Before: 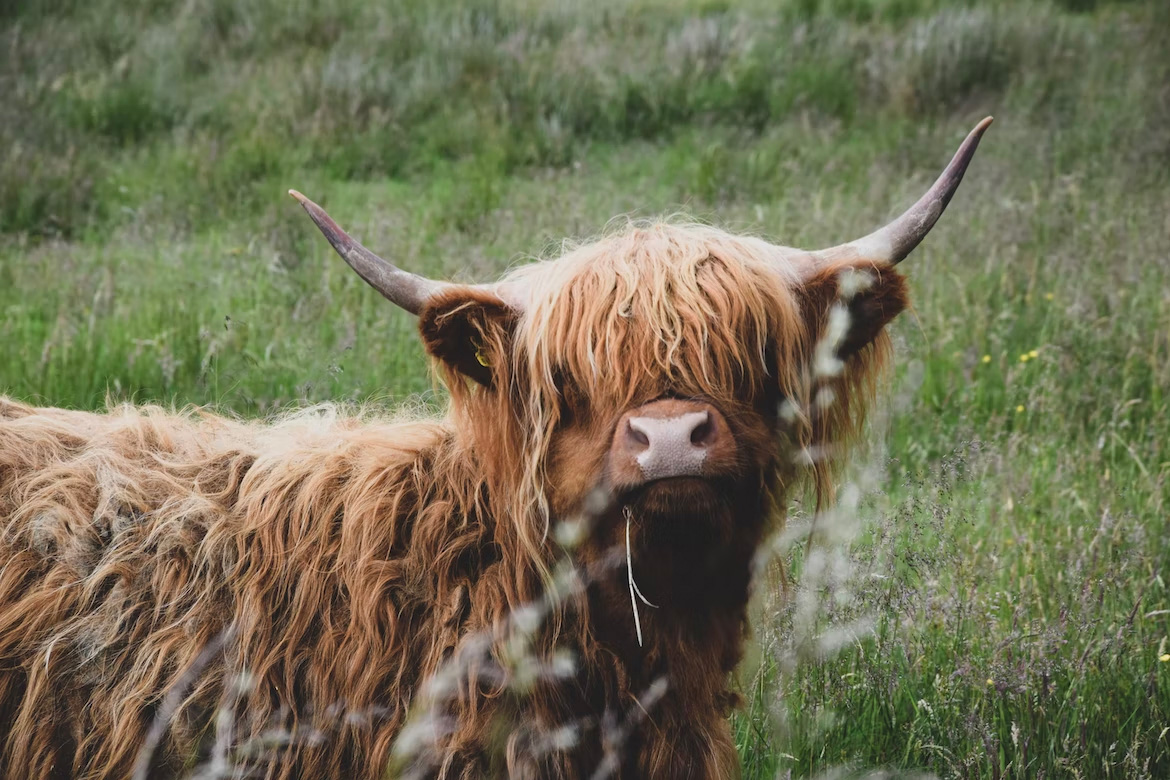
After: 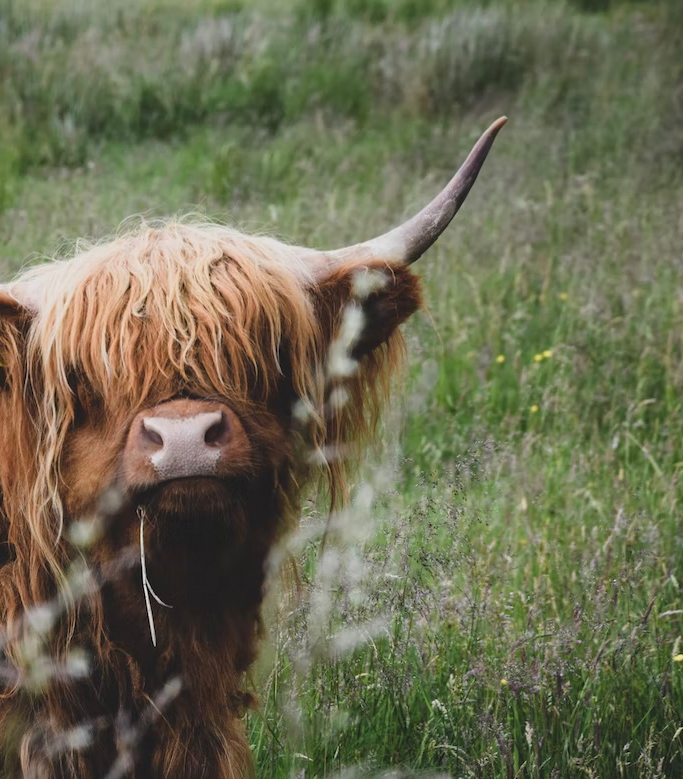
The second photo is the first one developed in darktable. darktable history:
crop: left 41.602%
